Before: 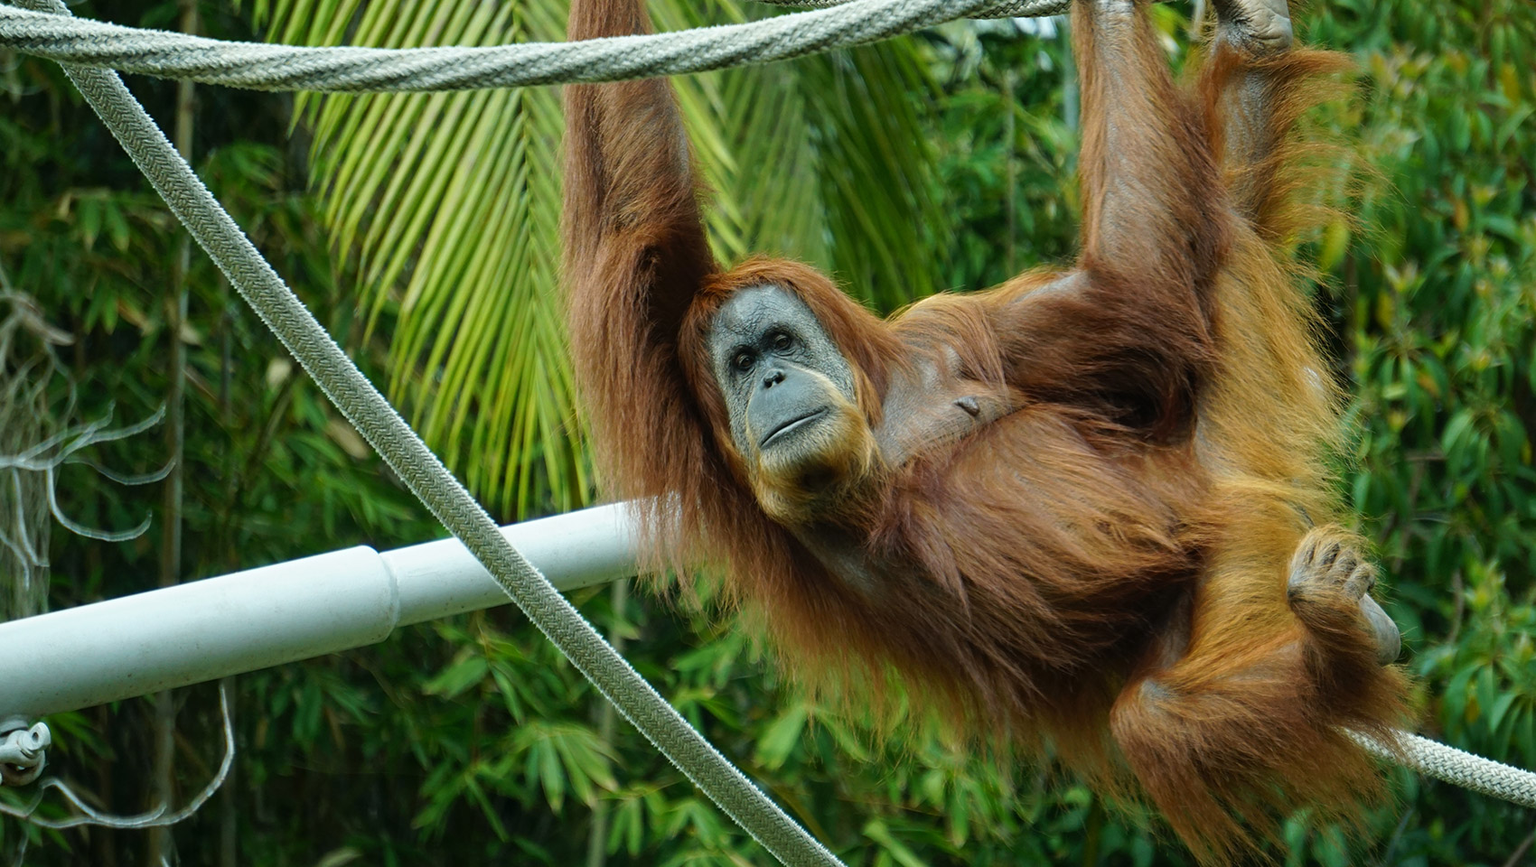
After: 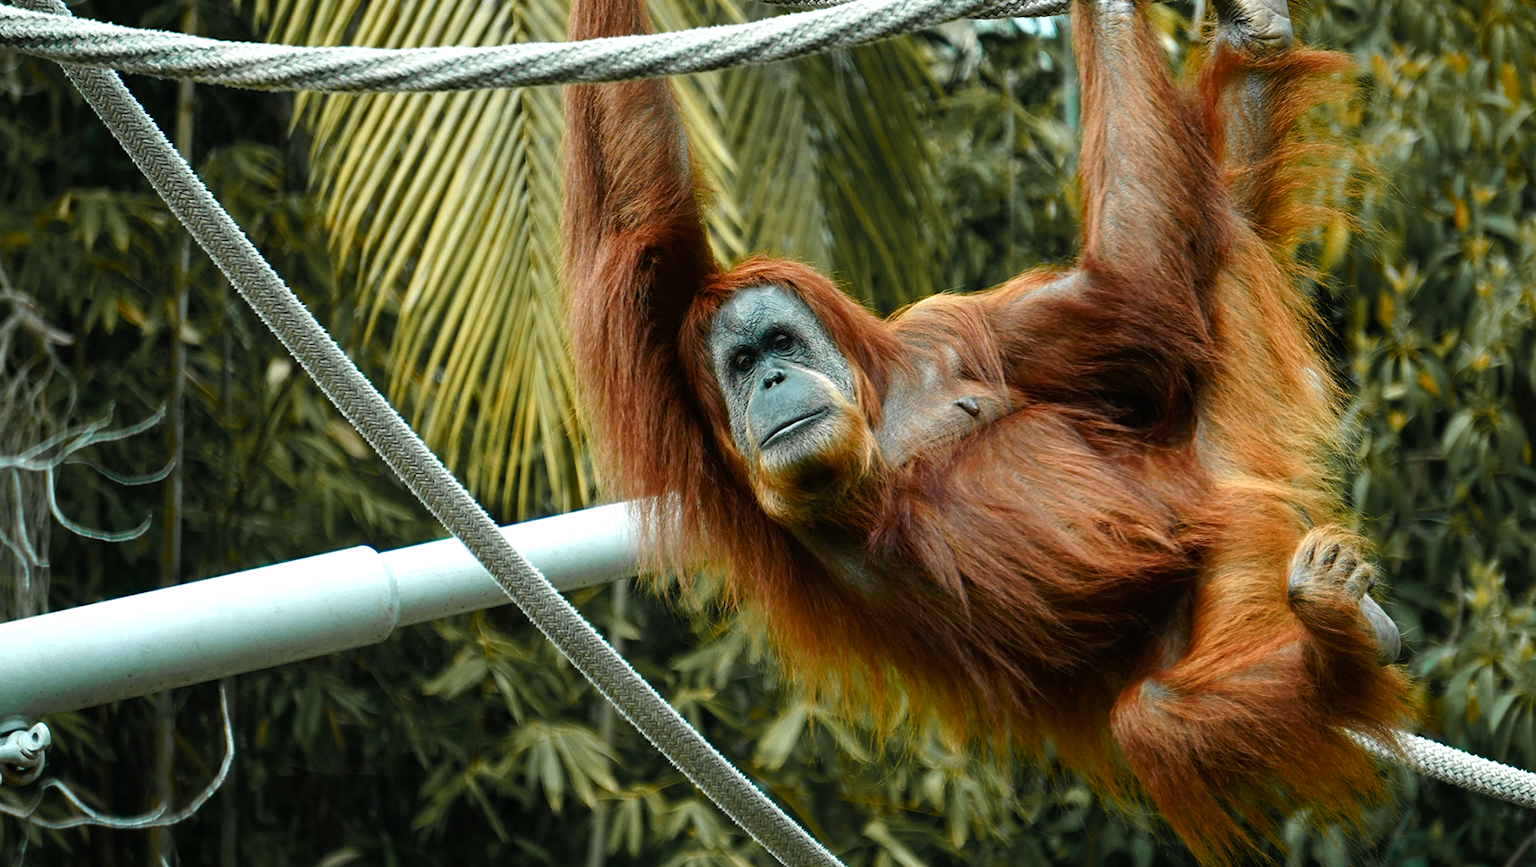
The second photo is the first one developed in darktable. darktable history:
color zones: curves: ch1 [(0.263, 0.53) (0.376, 0.287) (0.487, 0.512) (0.748, 0.547) (1, 0.513)]; ch2 [(0.262, 0.45) (0.751, 0.477)], mix 31.98%
color balance rgb: shadows lift › luminance -20%, power › hue 72.24°, highlights gain › luminance 15%, global offset › hue 171.6°, perceptual saturation grading › highlights -30%, perceptual saturation grading › shadows 20%, global vibrance 30%, contrast 10%
